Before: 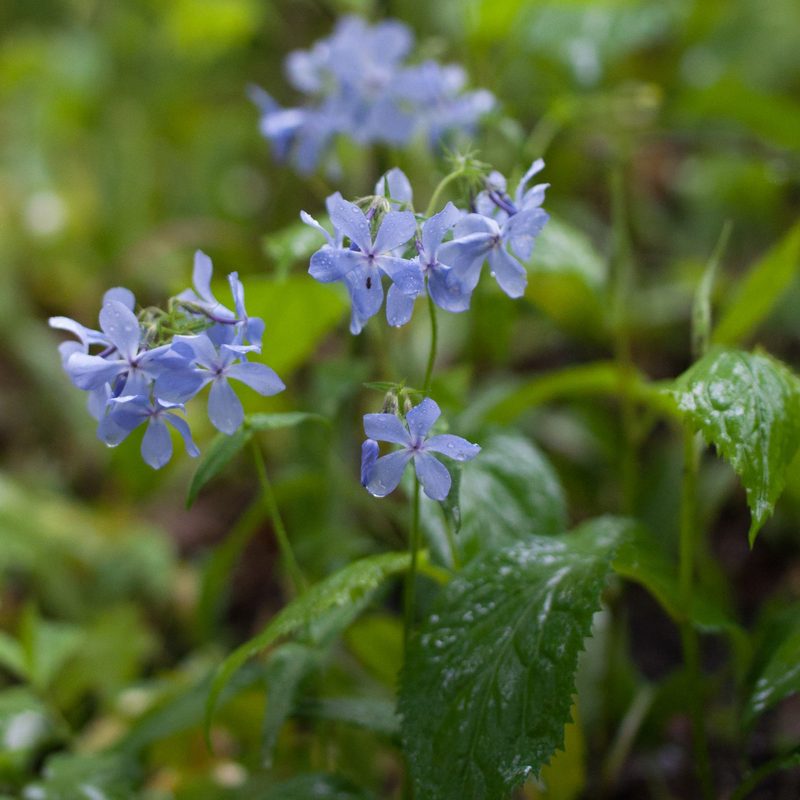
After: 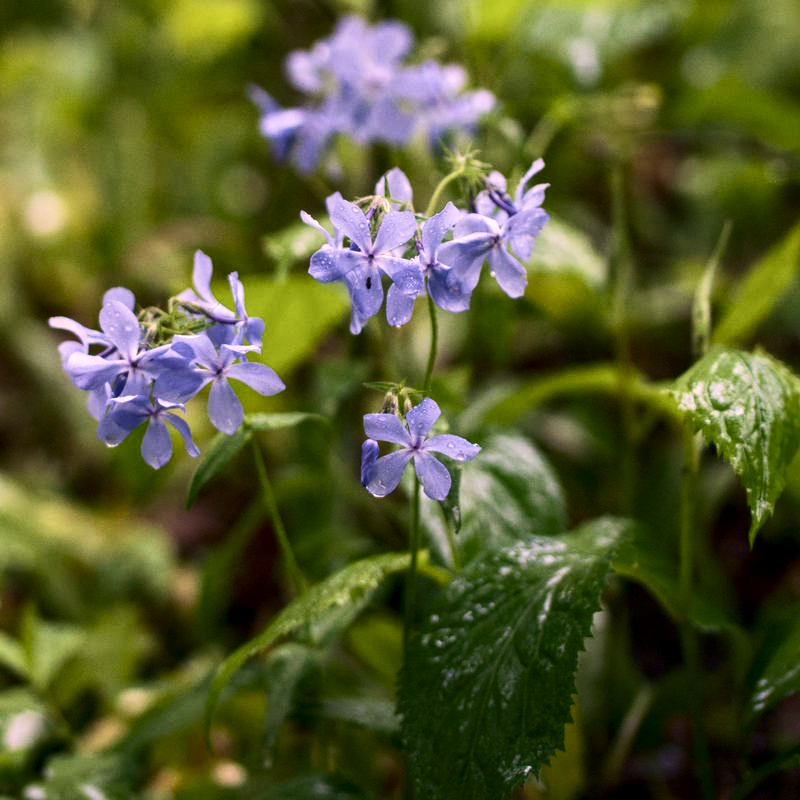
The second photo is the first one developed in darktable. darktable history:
local contrast: on, module defaults
contrast brightness saturation: contrast 0.293
color correction: highlights a* 12.52, highlights b* 5.45
velvia: on, module defaults
